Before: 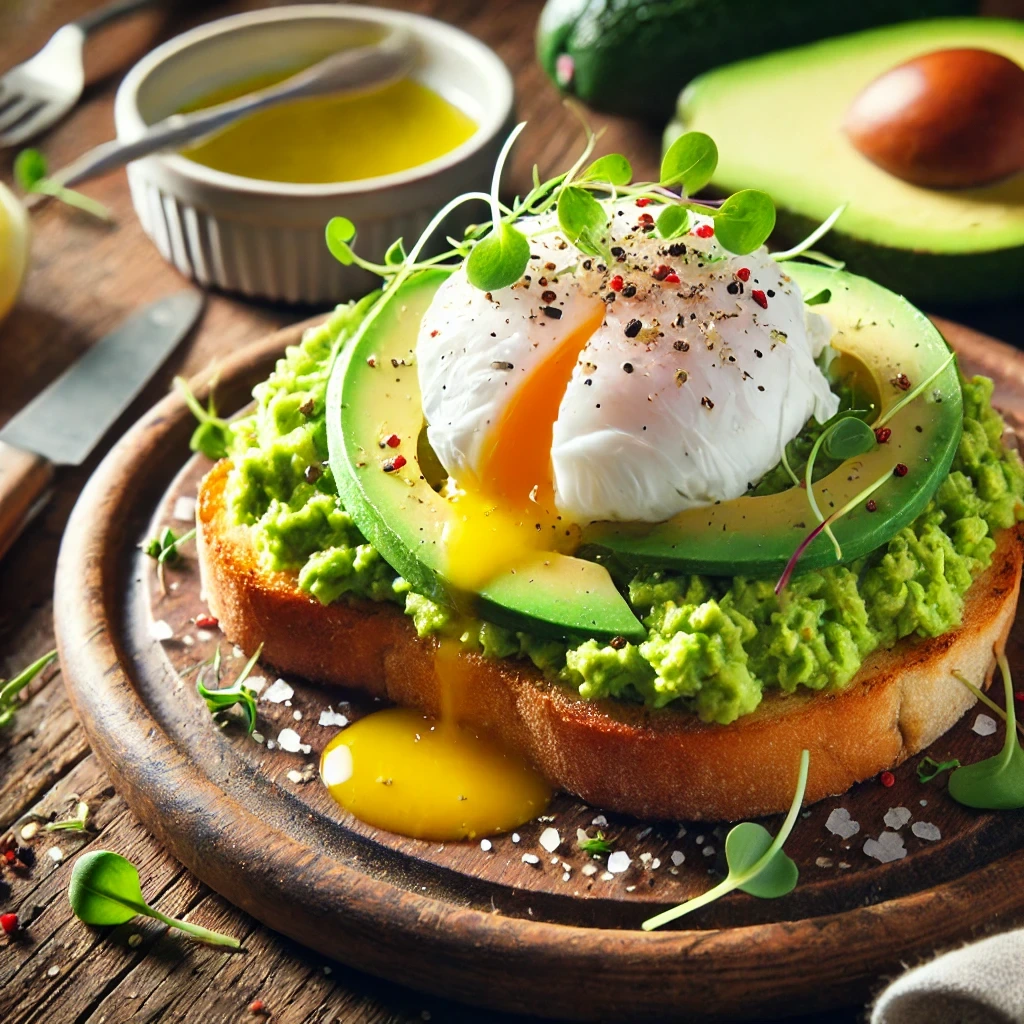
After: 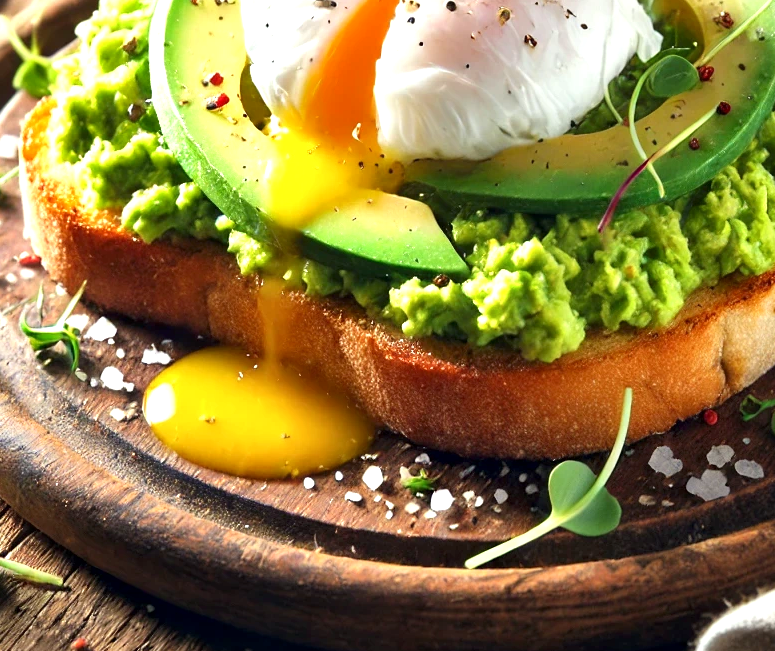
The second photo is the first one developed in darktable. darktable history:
crop and rotate: left 17.355%, top 35.358%, right 6.957%, bottom 1.039%
local contrast: mode bilateral grid, contrast 20, coarseness 50, detail 130%, midtone range 0.2
exposure: black level correction 0.001, exposure 0.5 EV, compensate exposure bias true, compensate highlight preservation false
